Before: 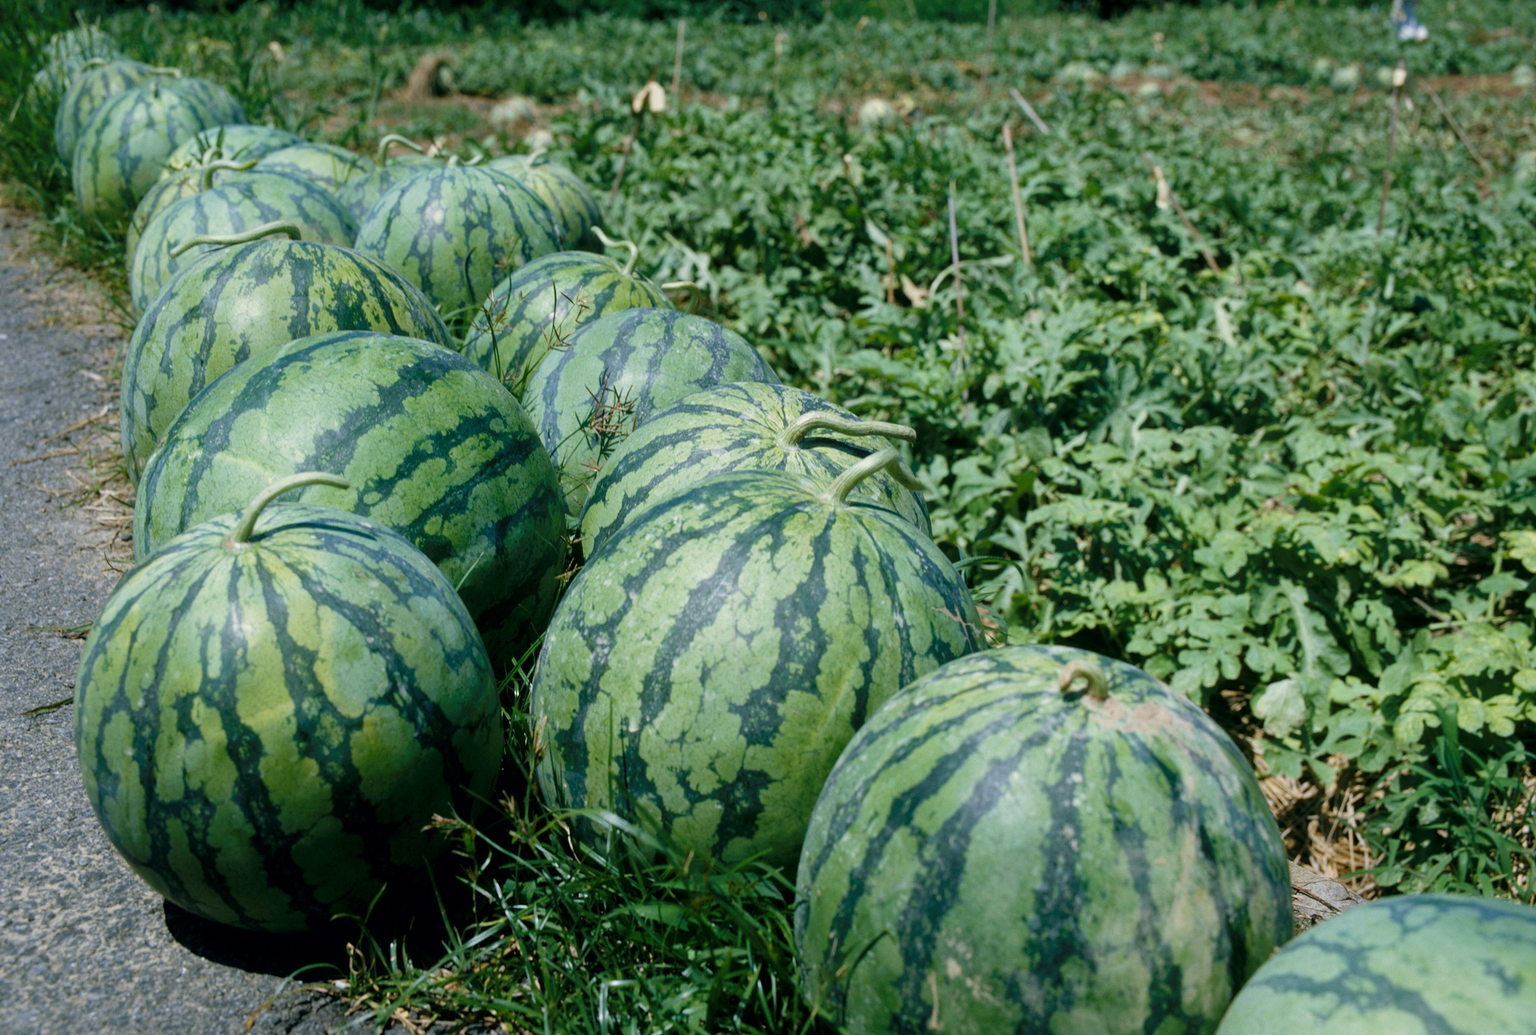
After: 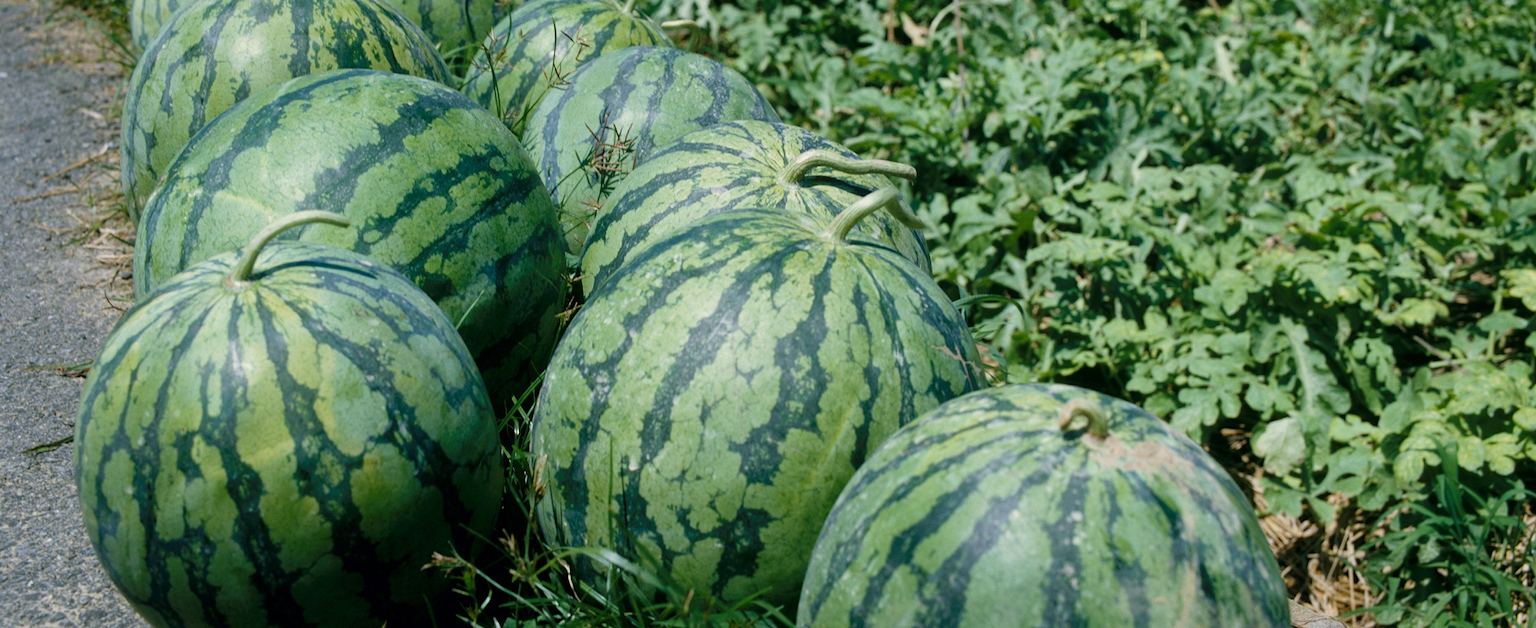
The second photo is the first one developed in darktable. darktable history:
crop and rotate: top 25.357%, bottom 13.942%
white balance: red 1.009, blue 0.985
